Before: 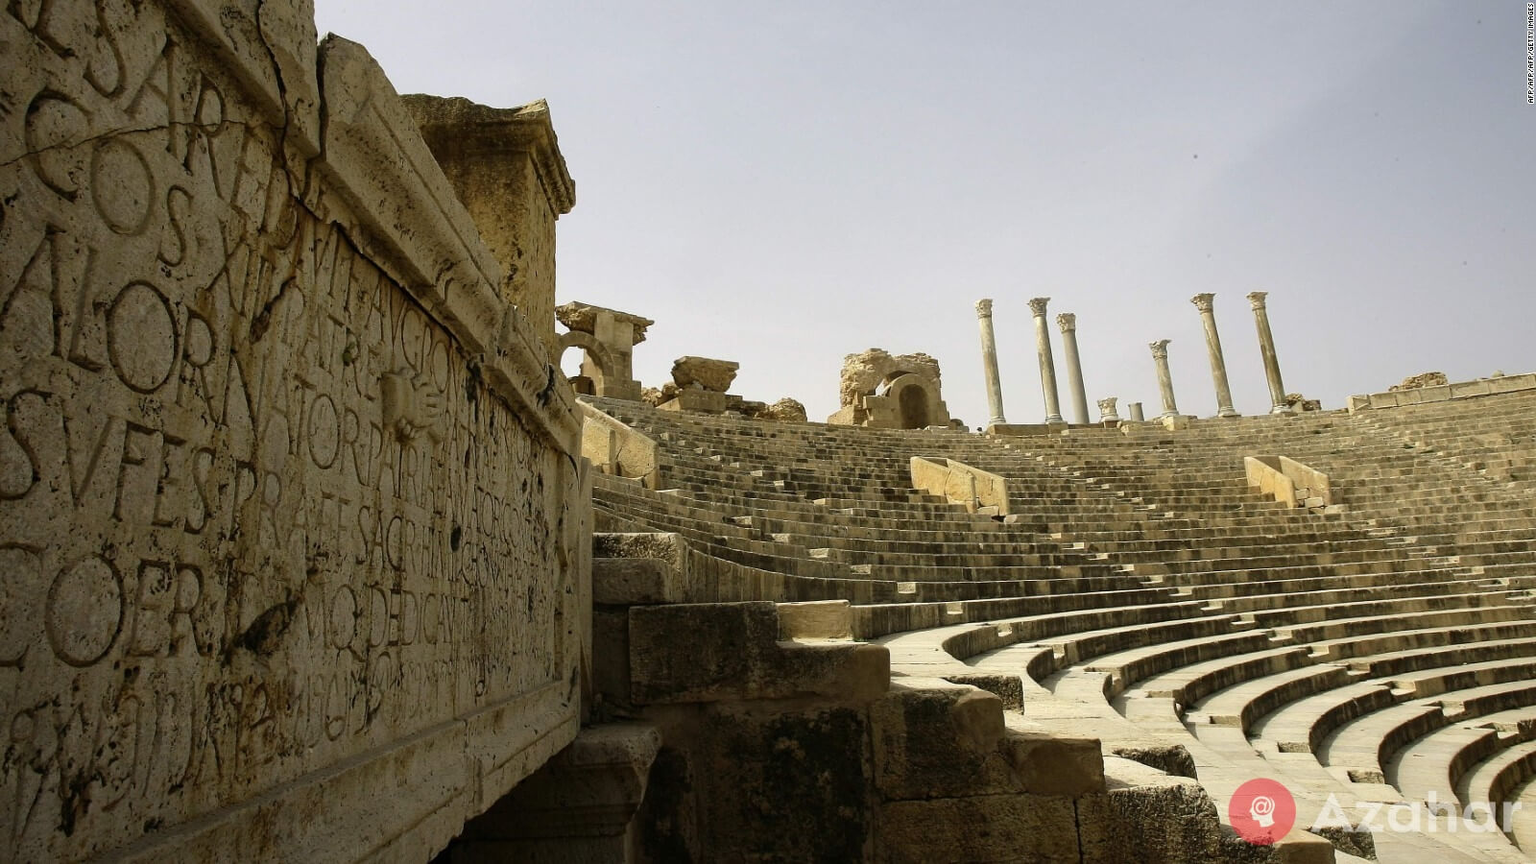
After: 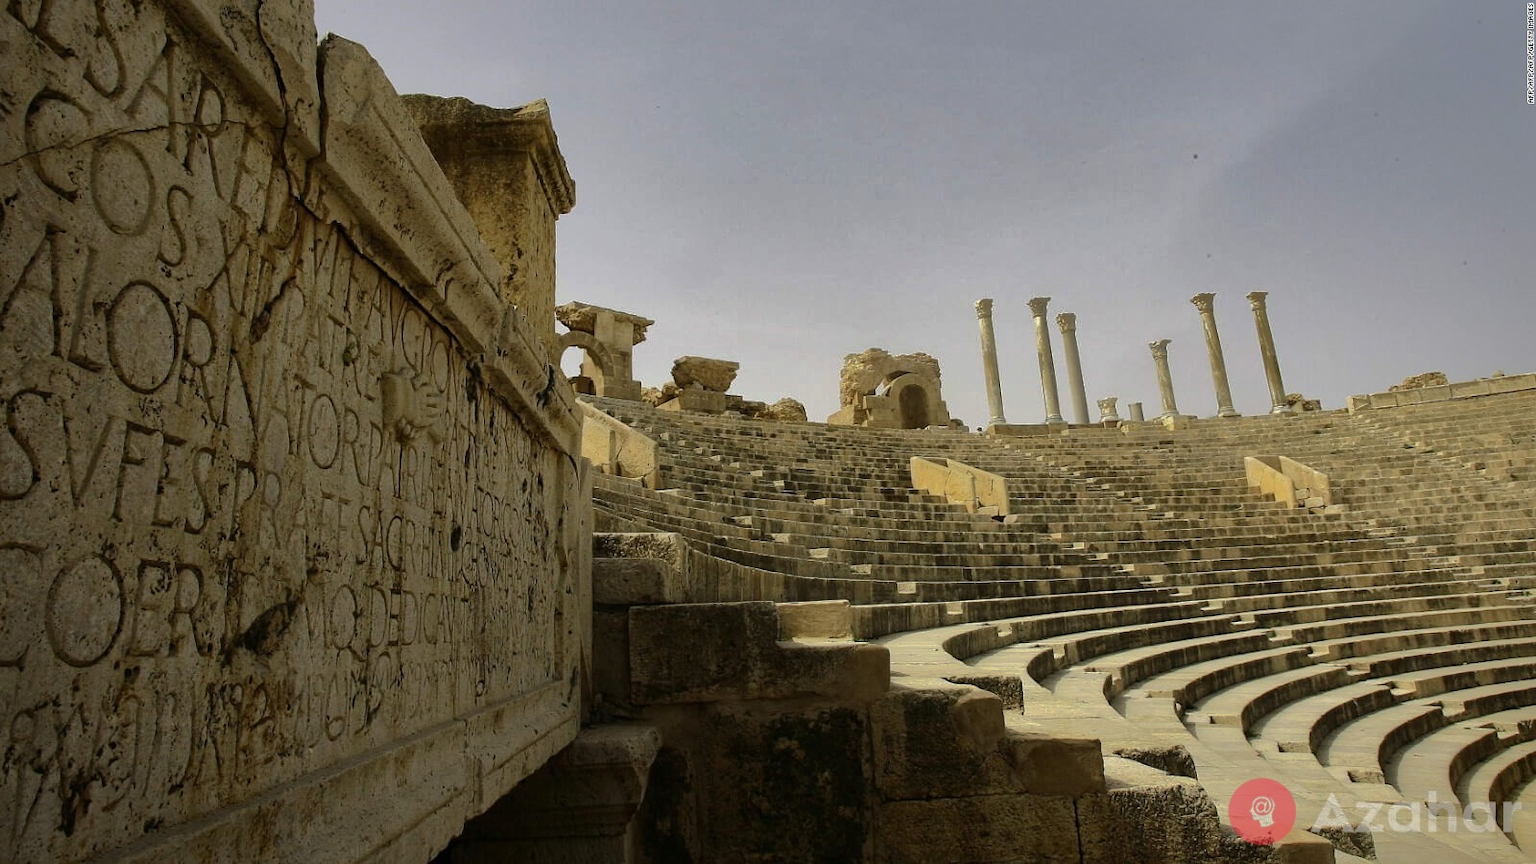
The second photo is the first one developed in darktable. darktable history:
shadows and highlights: shadows -18.95, highlights -73.41
